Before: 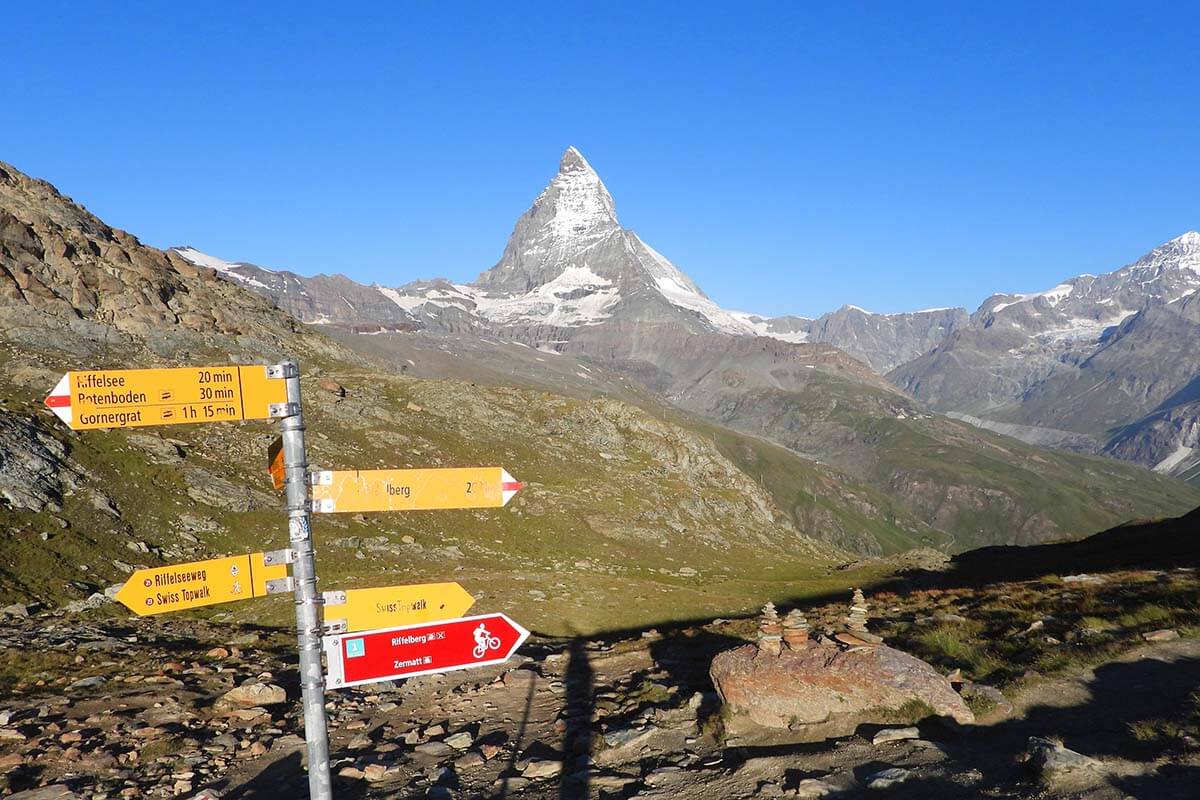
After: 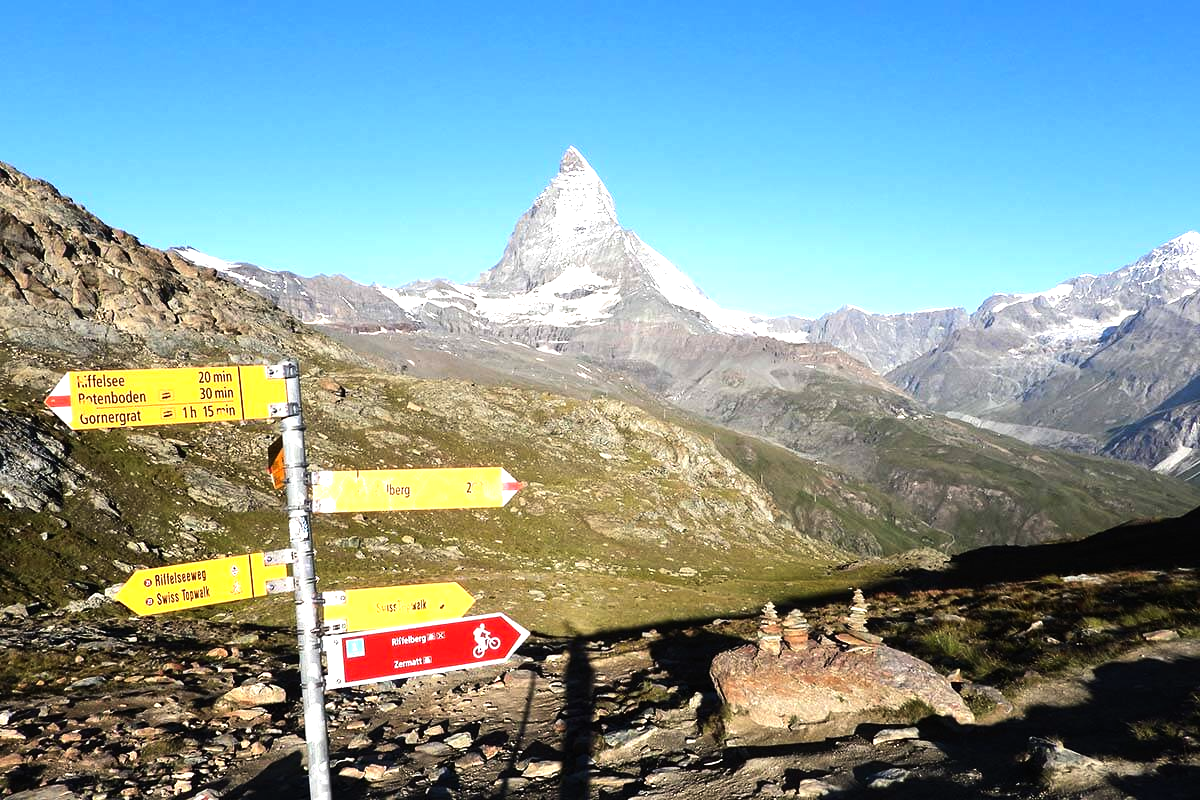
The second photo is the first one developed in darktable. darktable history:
tone equalizer: -8 EV -1.12 EV, -7 EV -1.01 EV, -6 EV -0.862 EV, -5 EV -0.606 EV, -3 EV 0.547 EV, -2 EV 0.844 EV, -1 EV 0.996 EV, +0 EV 1.07 EV, edges refinement/feathering 500, mask exposure compensation -1.57 EV, preserve details no
